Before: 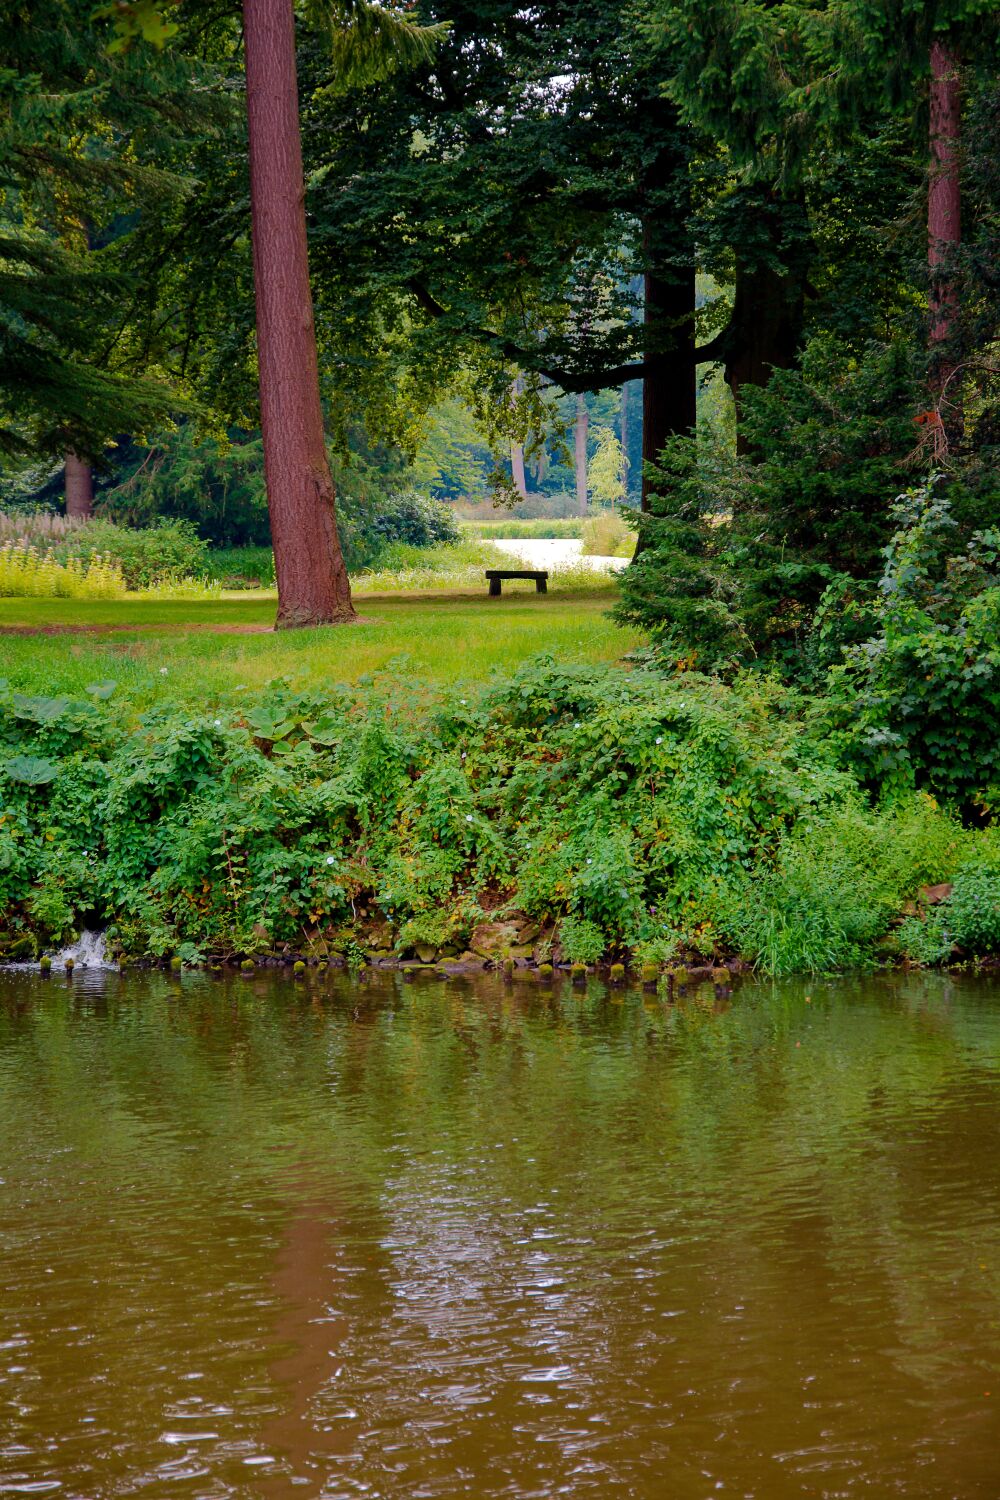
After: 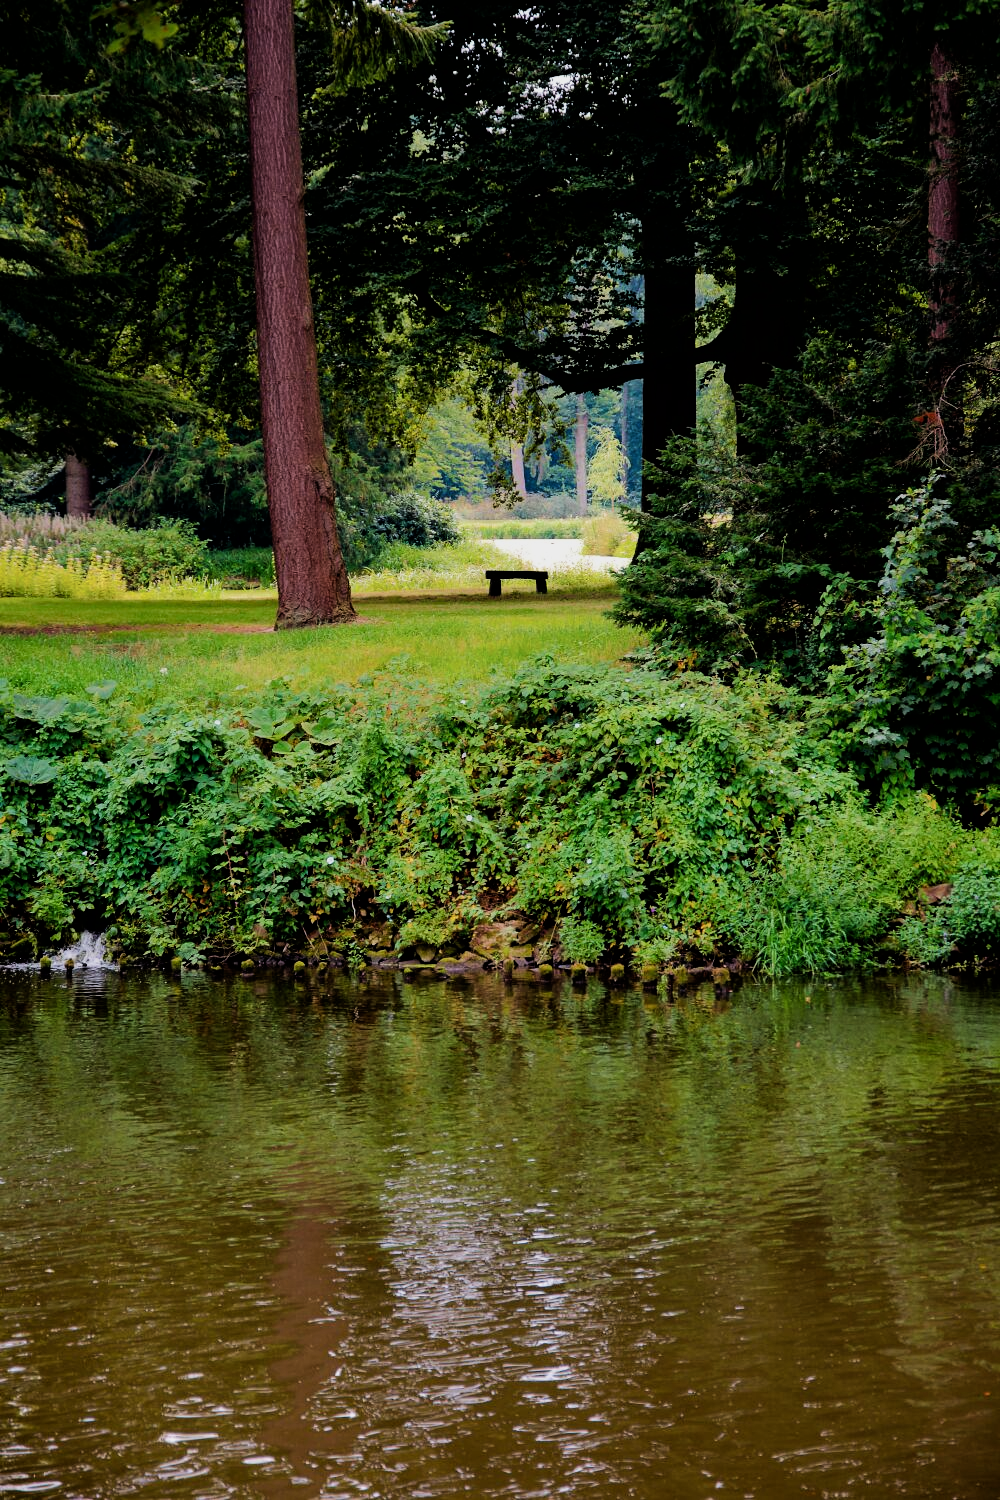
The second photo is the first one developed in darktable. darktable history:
filmic rgb: black relative exposure -5.09 EV, white relative exposure 3.55 EV, threshold 3.03 EV, hardness 3.17, contrast 1.401, highlights saturation mix -48.86%, enable highlight reconstruction true
